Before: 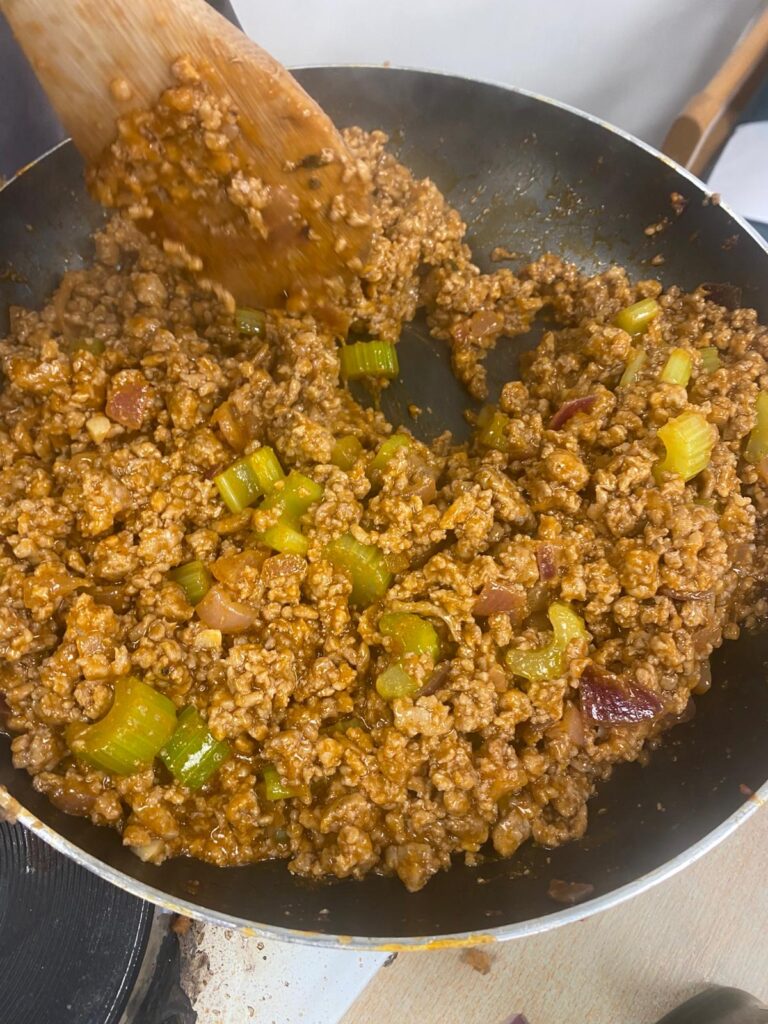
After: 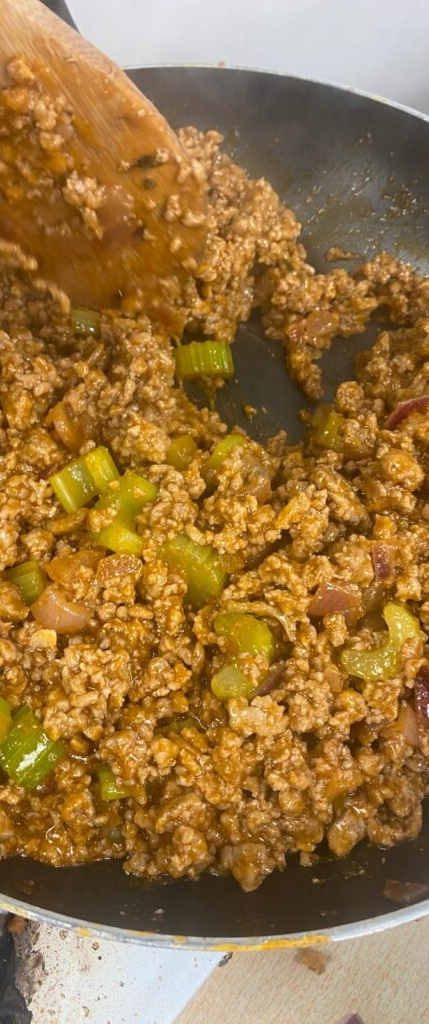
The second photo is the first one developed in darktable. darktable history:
crop: left 21.495%, right 22.523%
